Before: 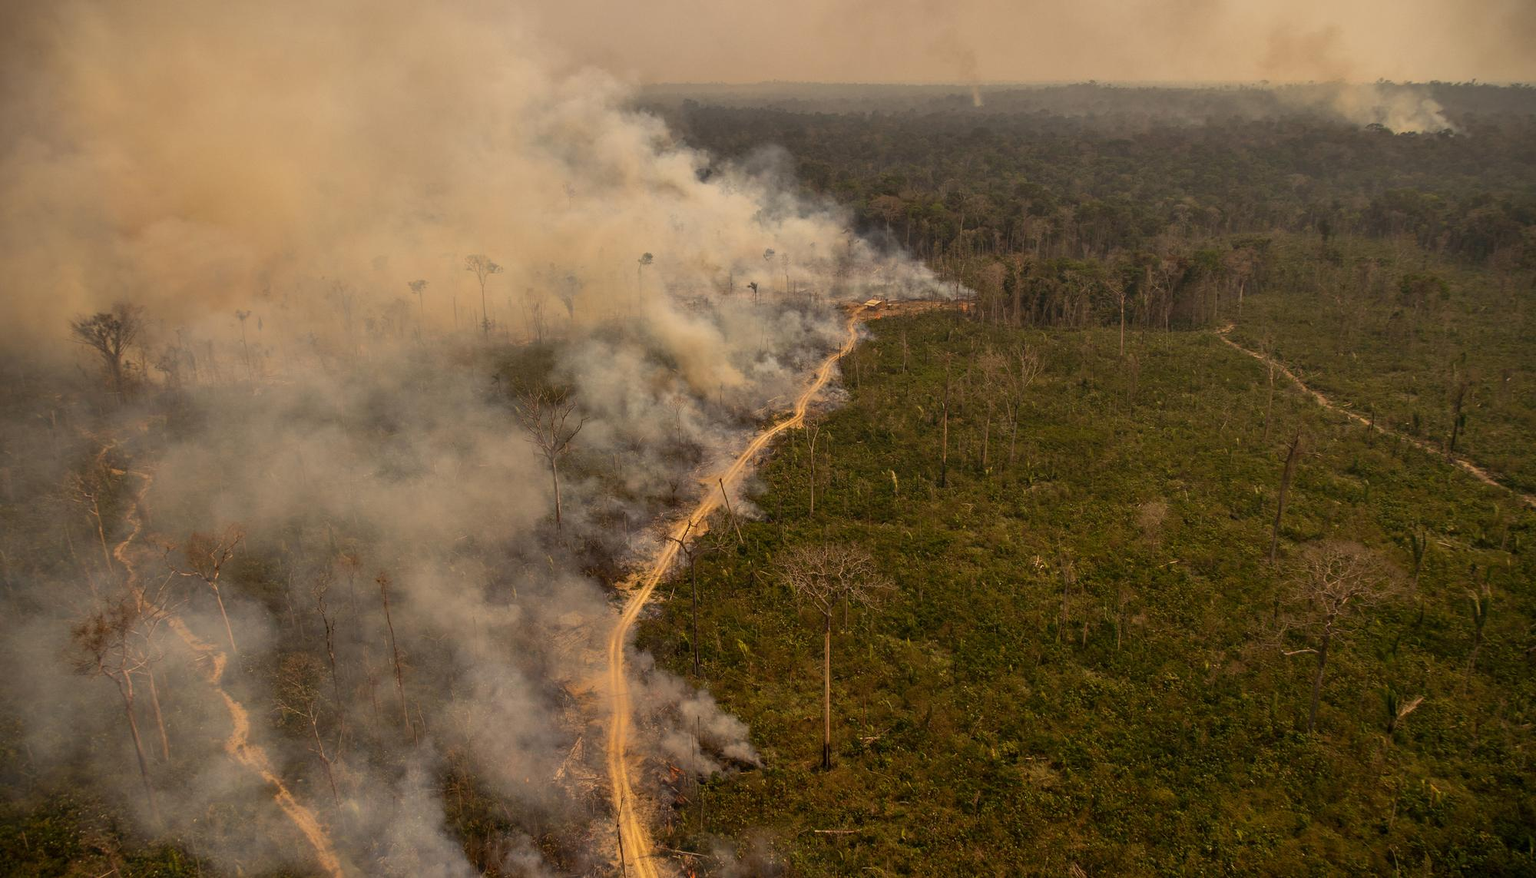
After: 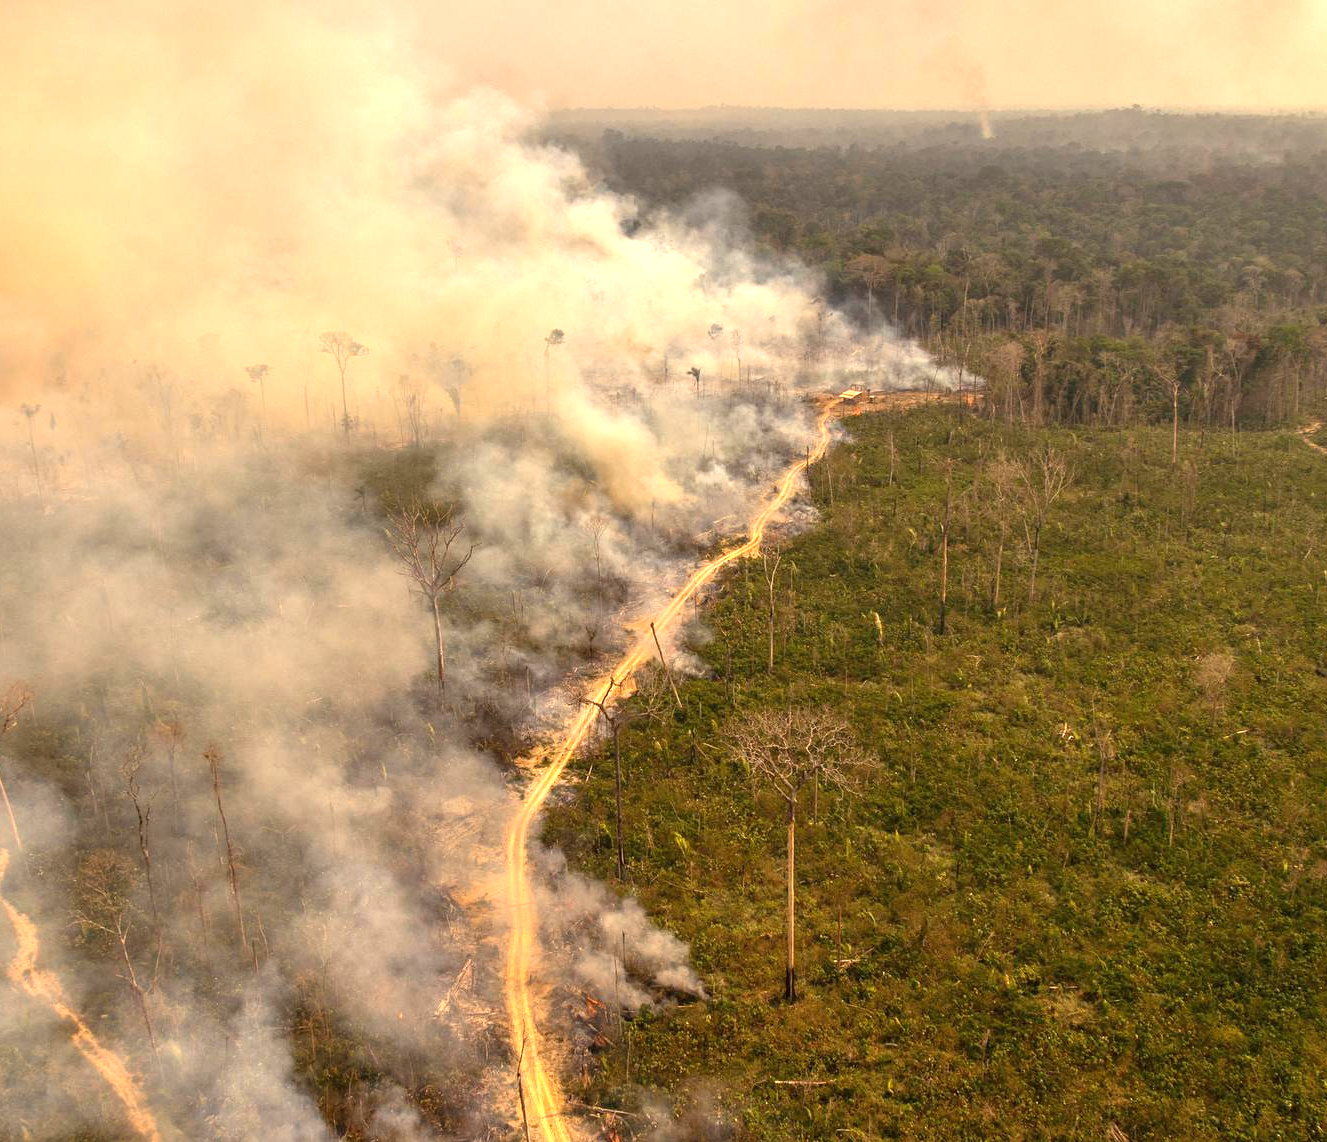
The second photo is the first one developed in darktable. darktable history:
exposure: black level correction 0, exposure 1.2 EV, compensate highlight preservation false
crop and rotate: left 14.329%, right 19.274%
